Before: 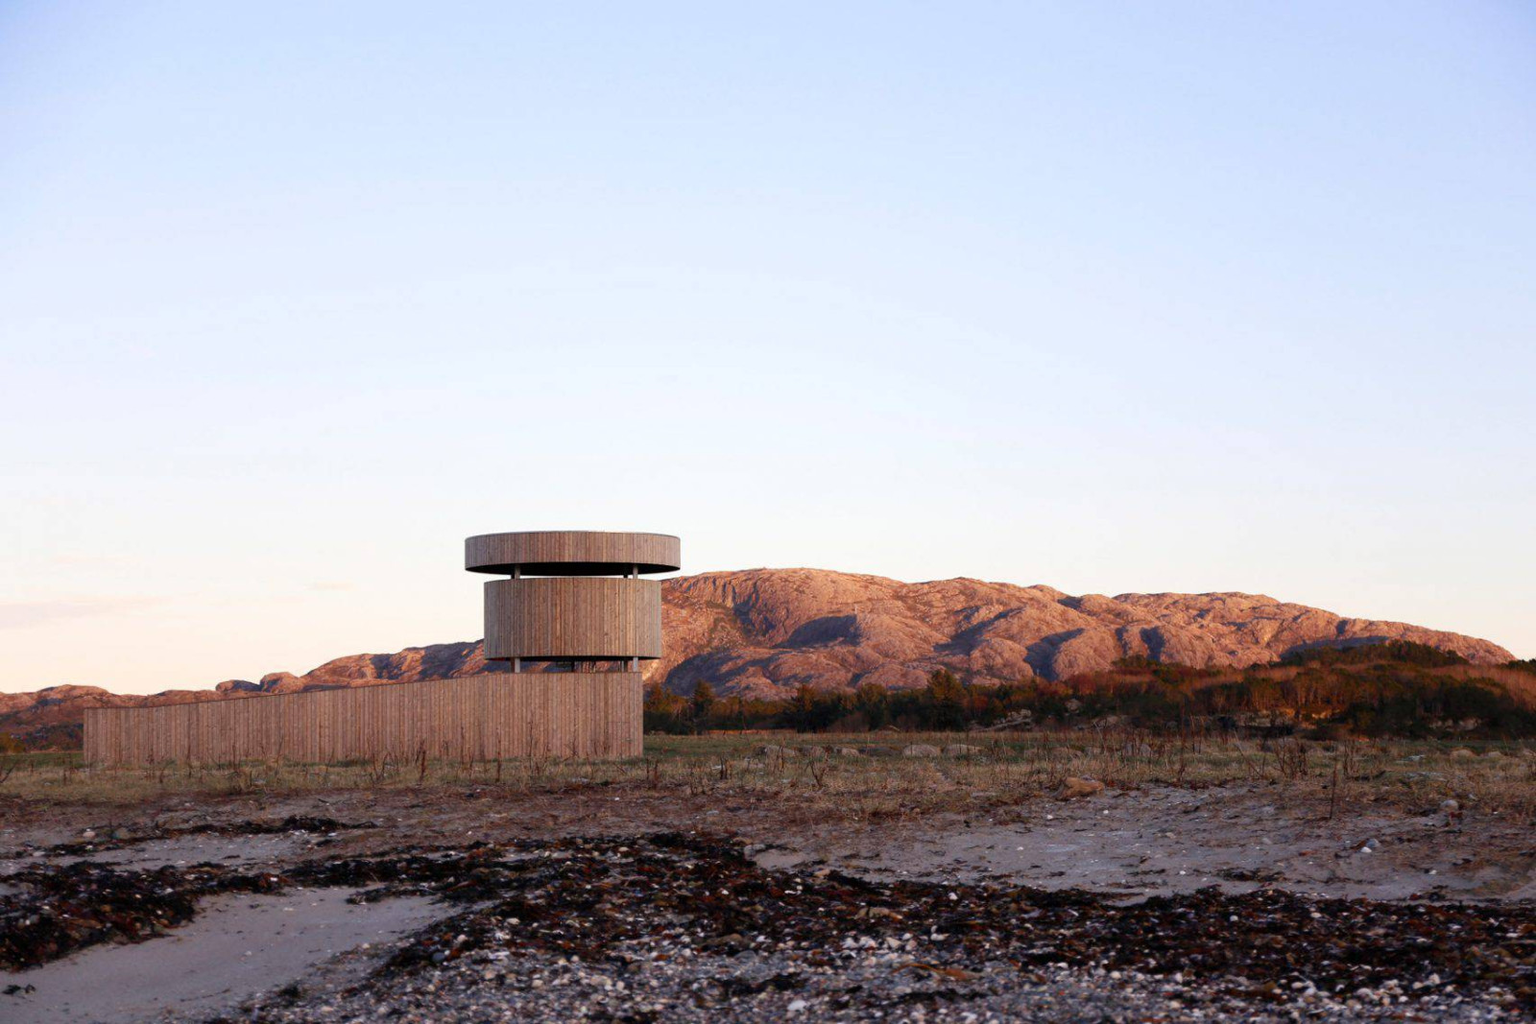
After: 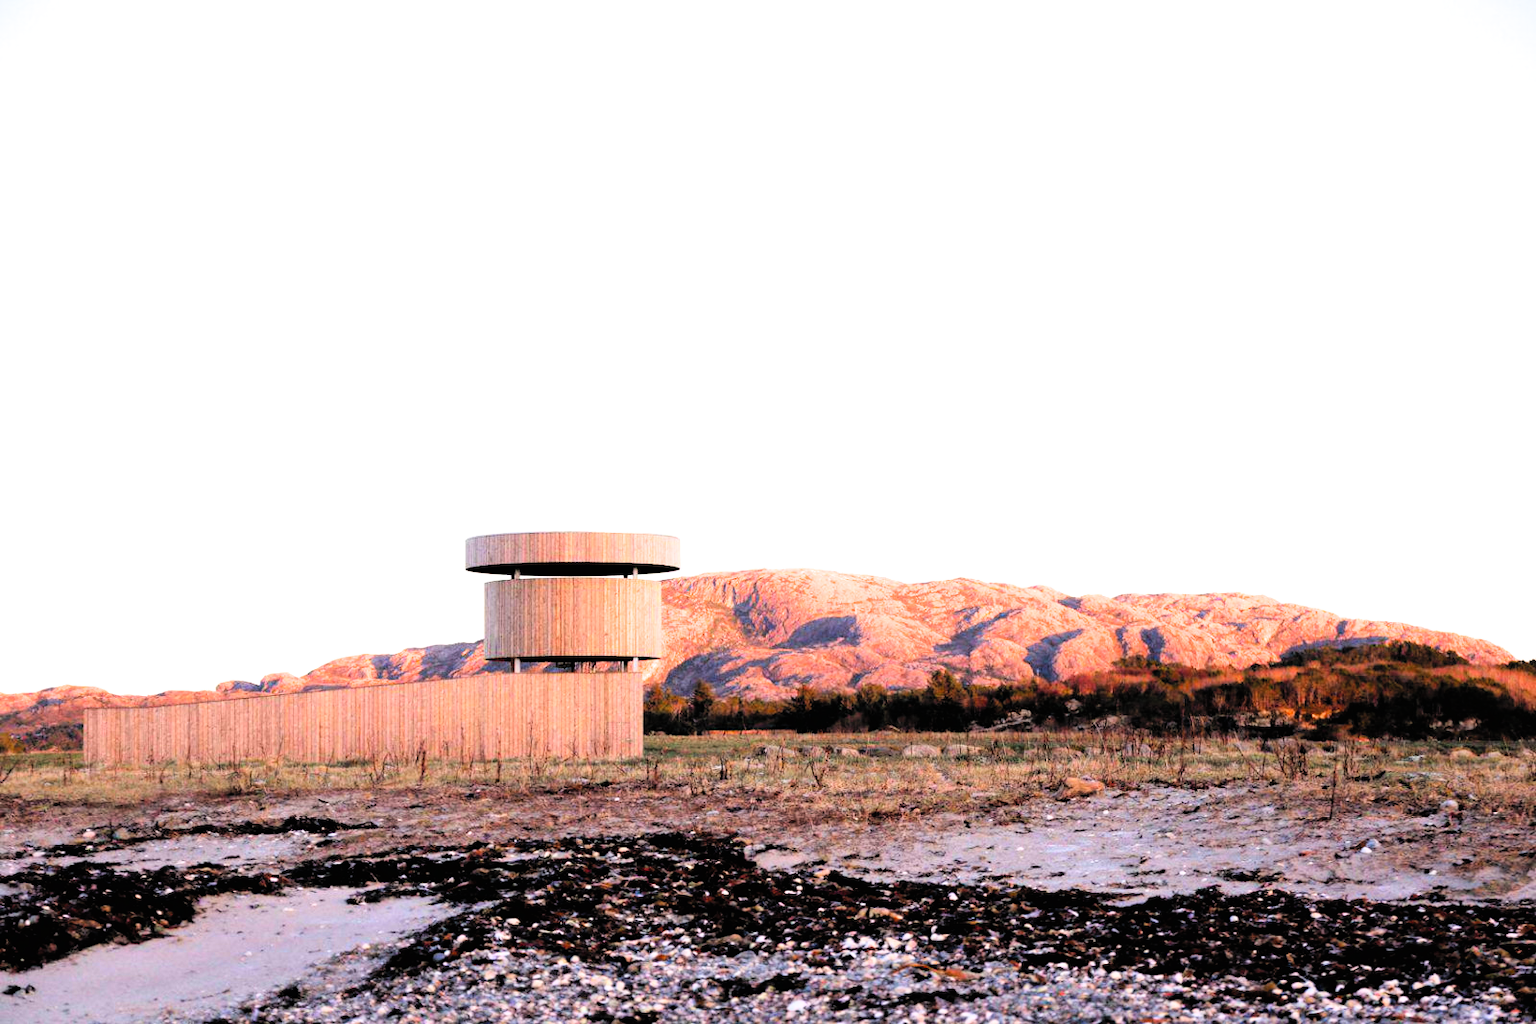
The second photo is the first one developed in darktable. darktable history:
exposure: black level correction 0, exposure 1.199 EV, compensate exposure bias true, compensate highlight preservation false
filmic rgb: black relative exposure -3.98 EV, white relative exposure 2.99 EV, hardness 3.01, contrast 1.496
contrast brightness saturation: contrast 0.069, brightness 0.172, saturation 0.399
